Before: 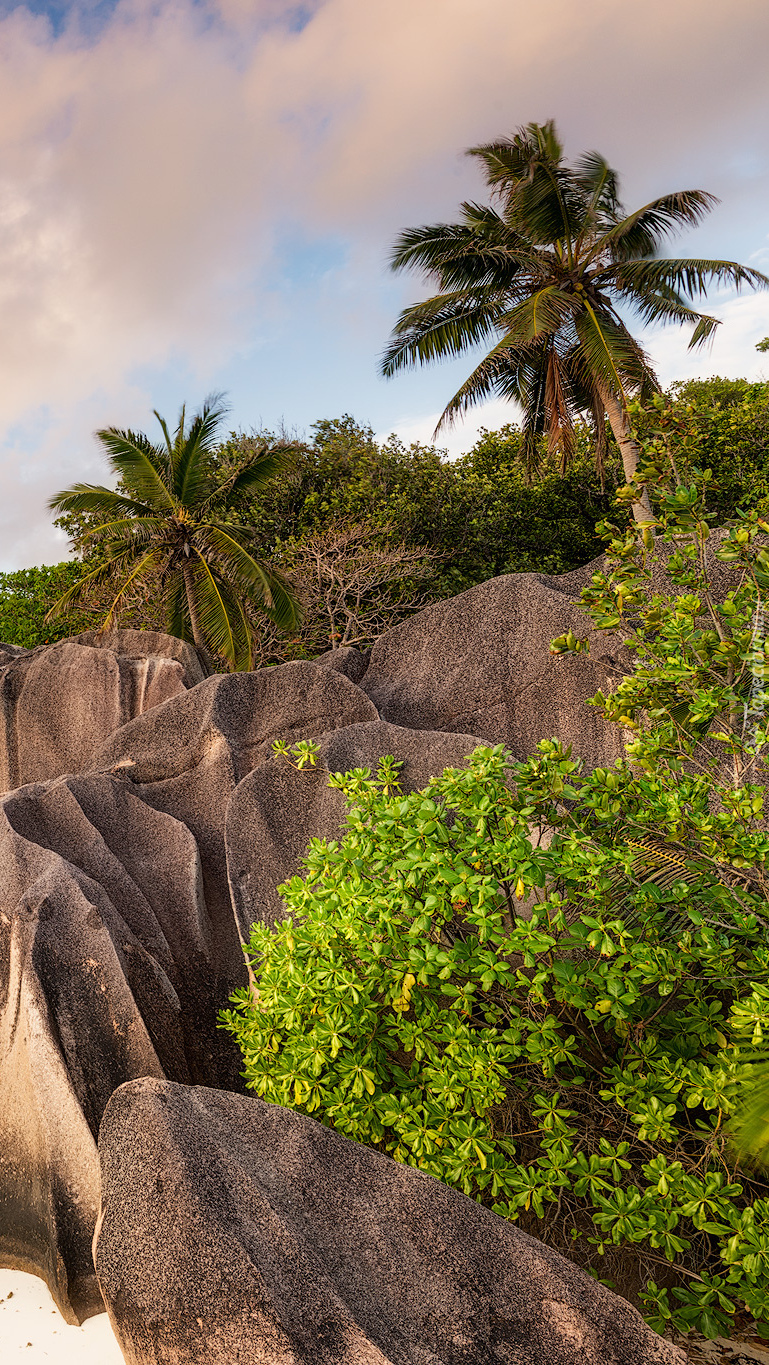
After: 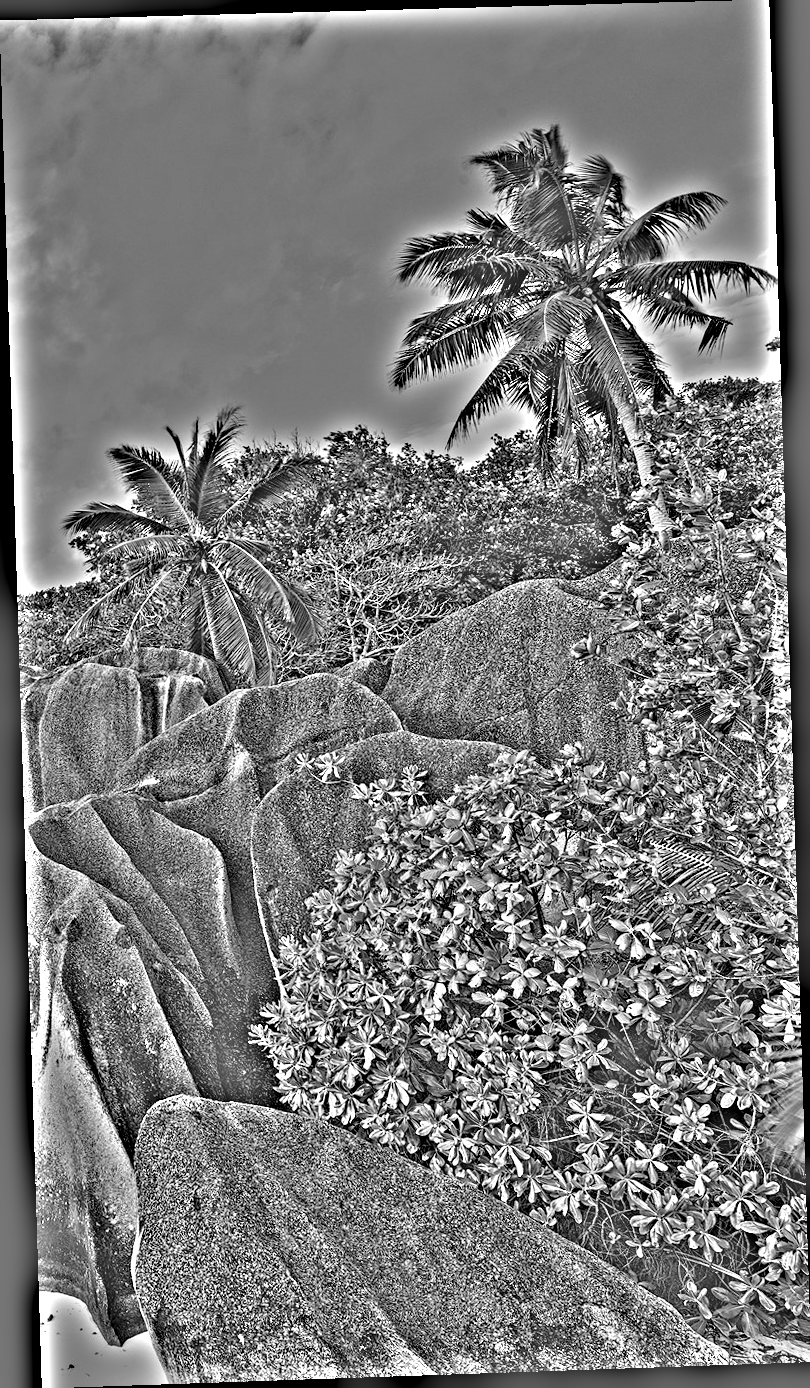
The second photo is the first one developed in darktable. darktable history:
contrast brightness saturation: saturation -0.04
highpass: sharpness 49.79%, contrast boost 49.79%
rotate and perspective: rotation -1.77°, lens shift (horizontal) 0.004, automatic cropping off
